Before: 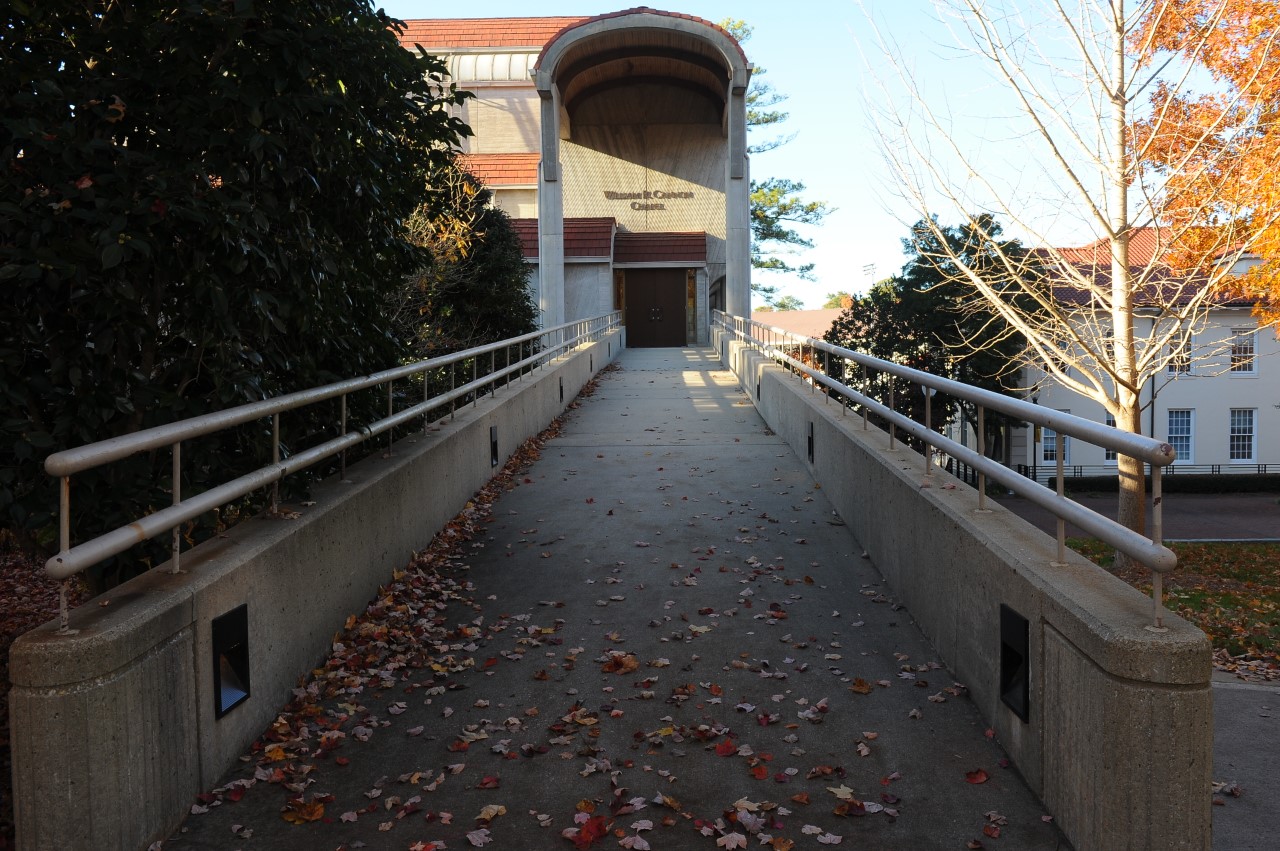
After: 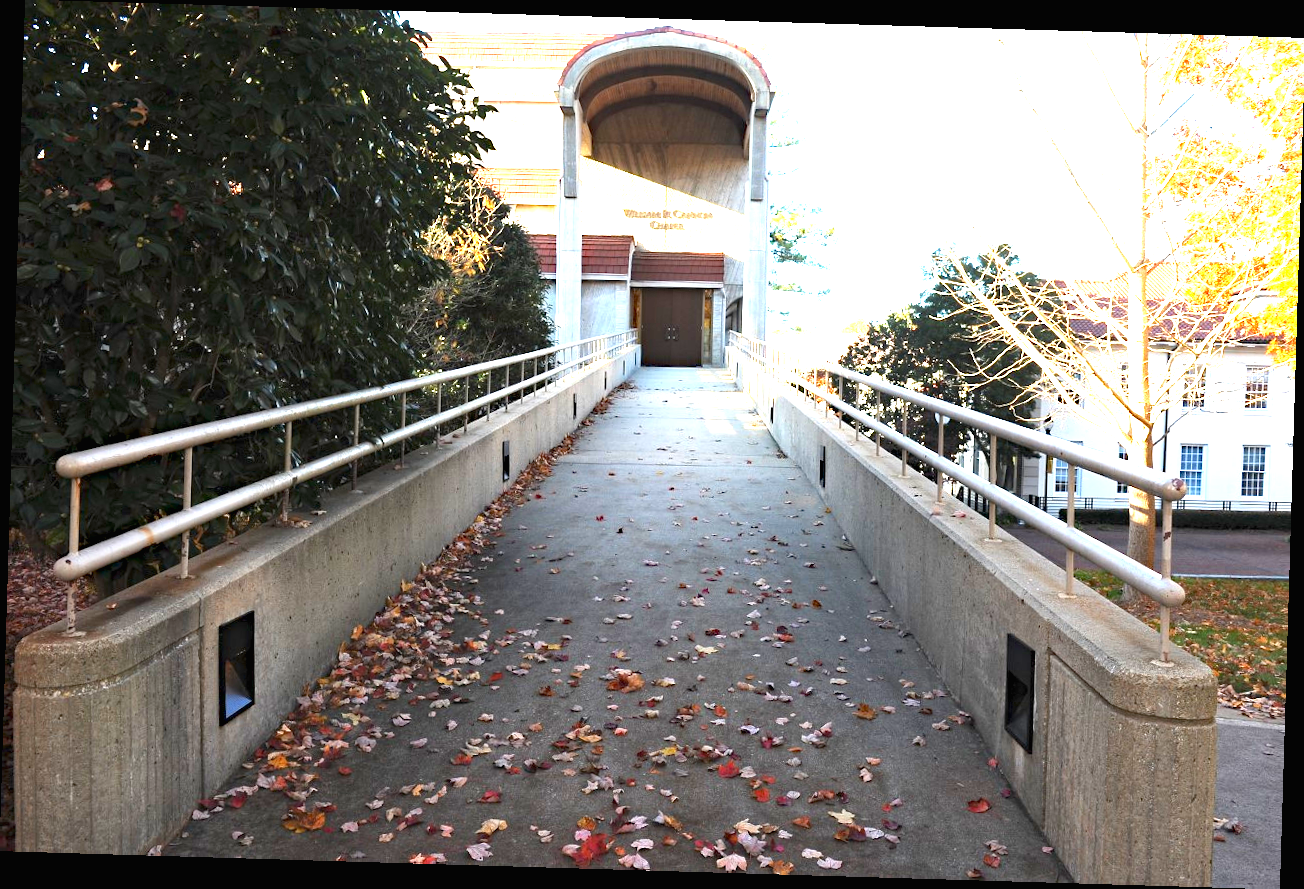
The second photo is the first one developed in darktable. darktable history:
haze removal: compatibility mode true, adaptive false
rotate and perspective: rotation 1.72°, automatic cropping off
exposure: black level correction 0, exposure 2.327 EV, compensate exposure bias true, compensate highlight preservation false
